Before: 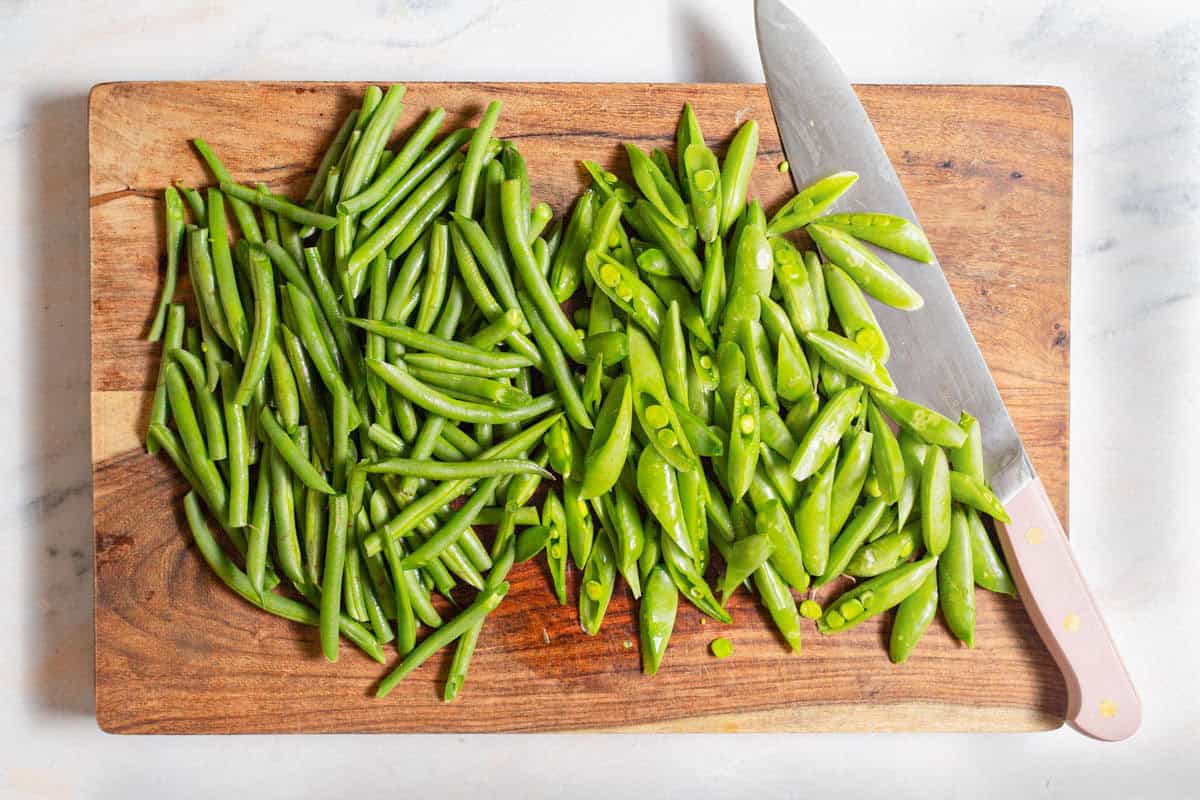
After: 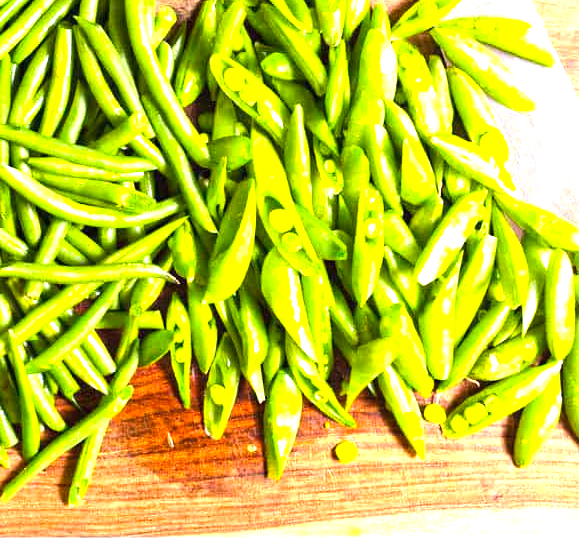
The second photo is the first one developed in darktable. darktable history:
crop: left 31.387%, top 24.607%, right 20.341%, bottom 6.456%
color balance rgb: shadows lift › hue 86.23°, perceptual saturation grading › global saturation 0.729%, perceptual brilliance grading › global brilliance 30.35%, perceptual brilliance grading › highlights 12.337%, perceptual brilliance grading › mid-tones 23.33%, global vibrance 20%
